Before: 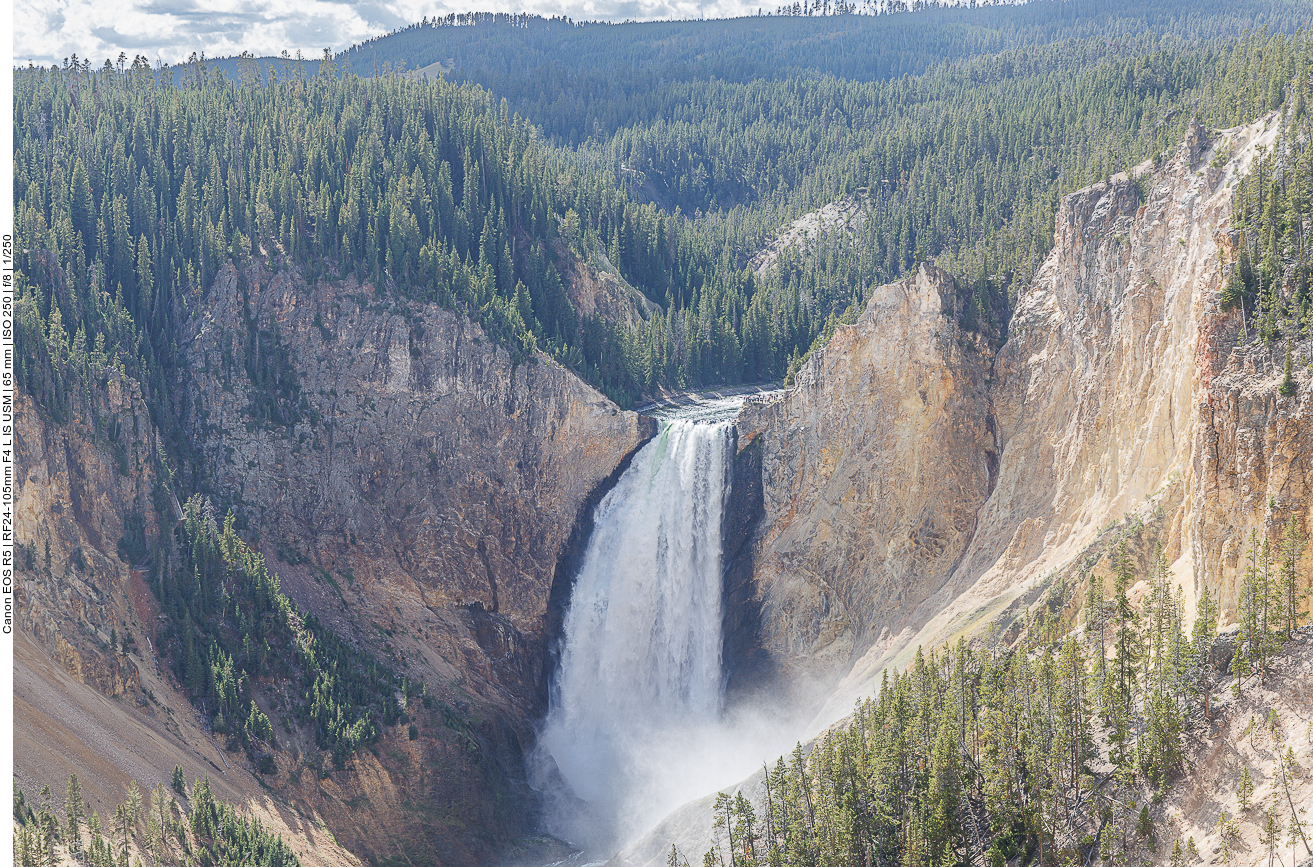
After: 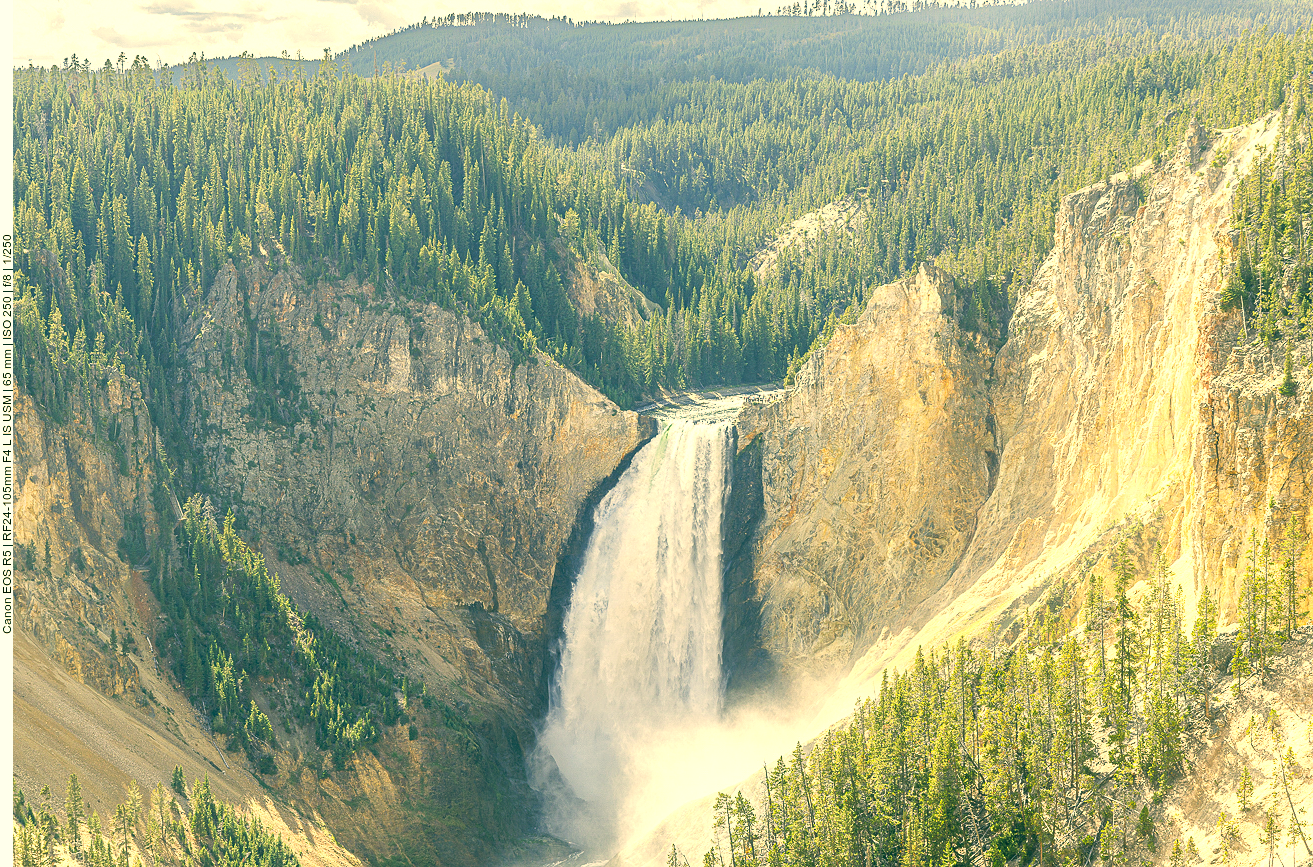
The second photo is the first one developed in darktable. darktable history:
color correction: highlights a* 5.64, highlights b* 33.51, shadows a* -26.14, shadows b* 3.92
exposure: black level correction 0, exposure 0.703 EV, compensate exposure bias true, compensate highlight preservation false
